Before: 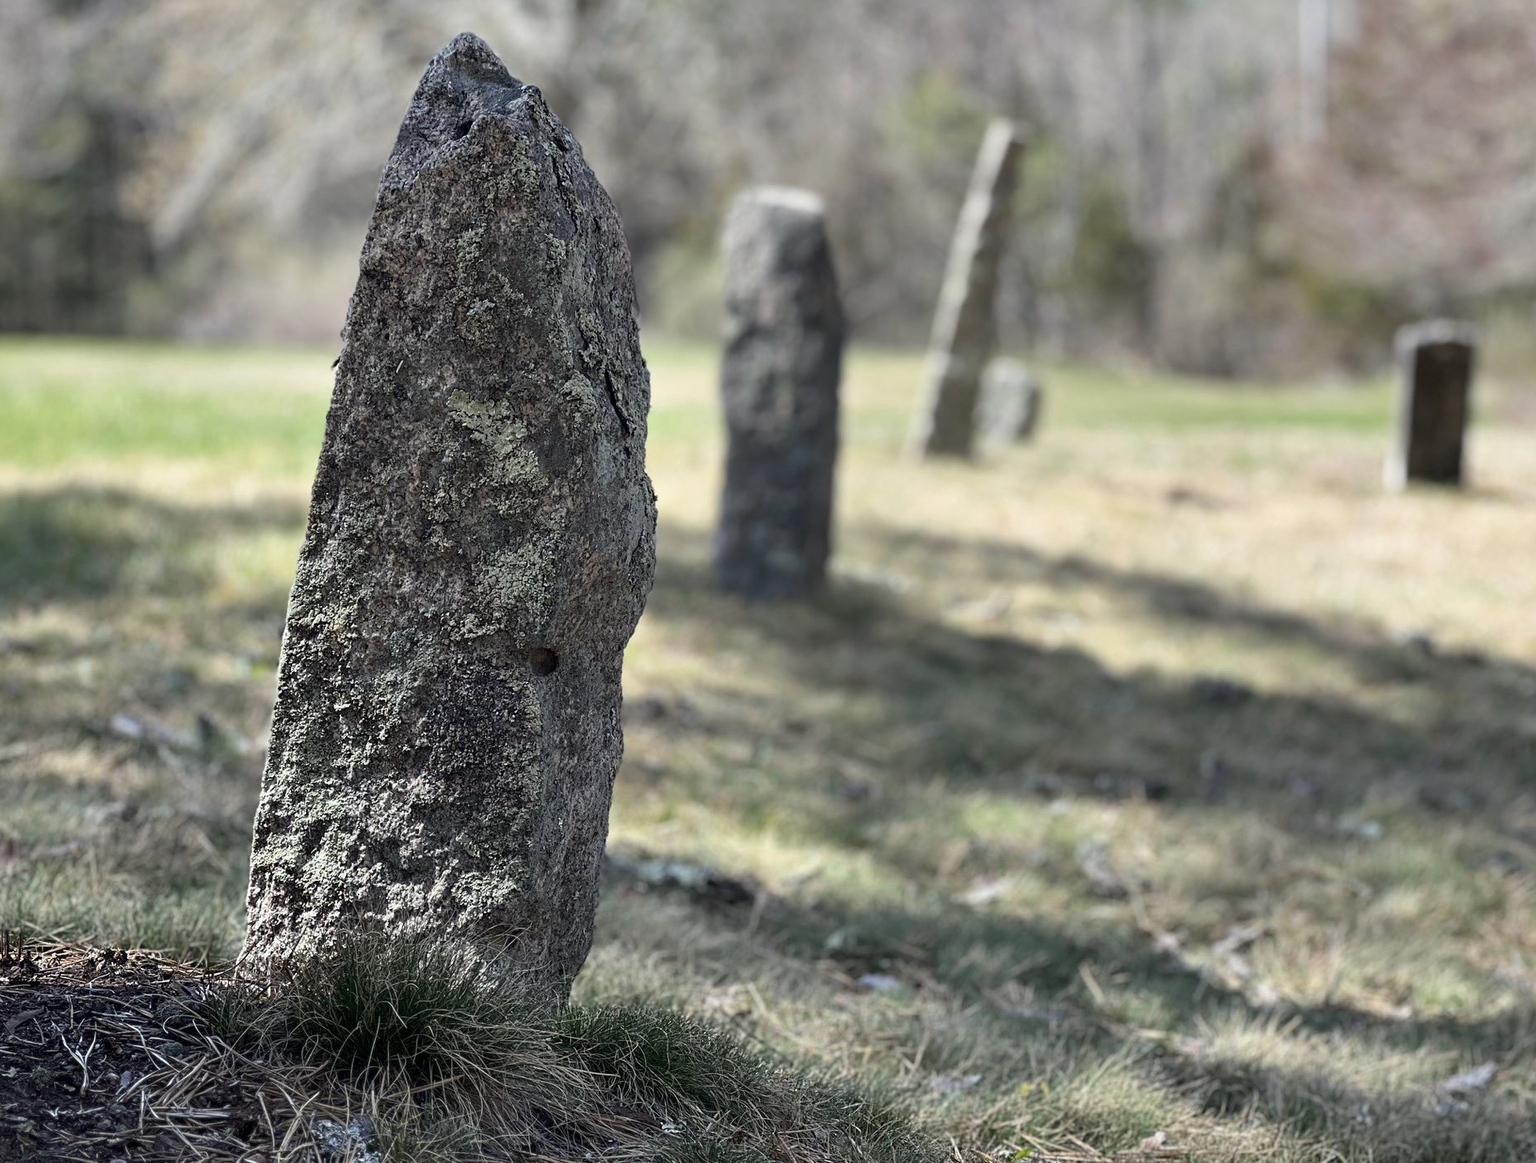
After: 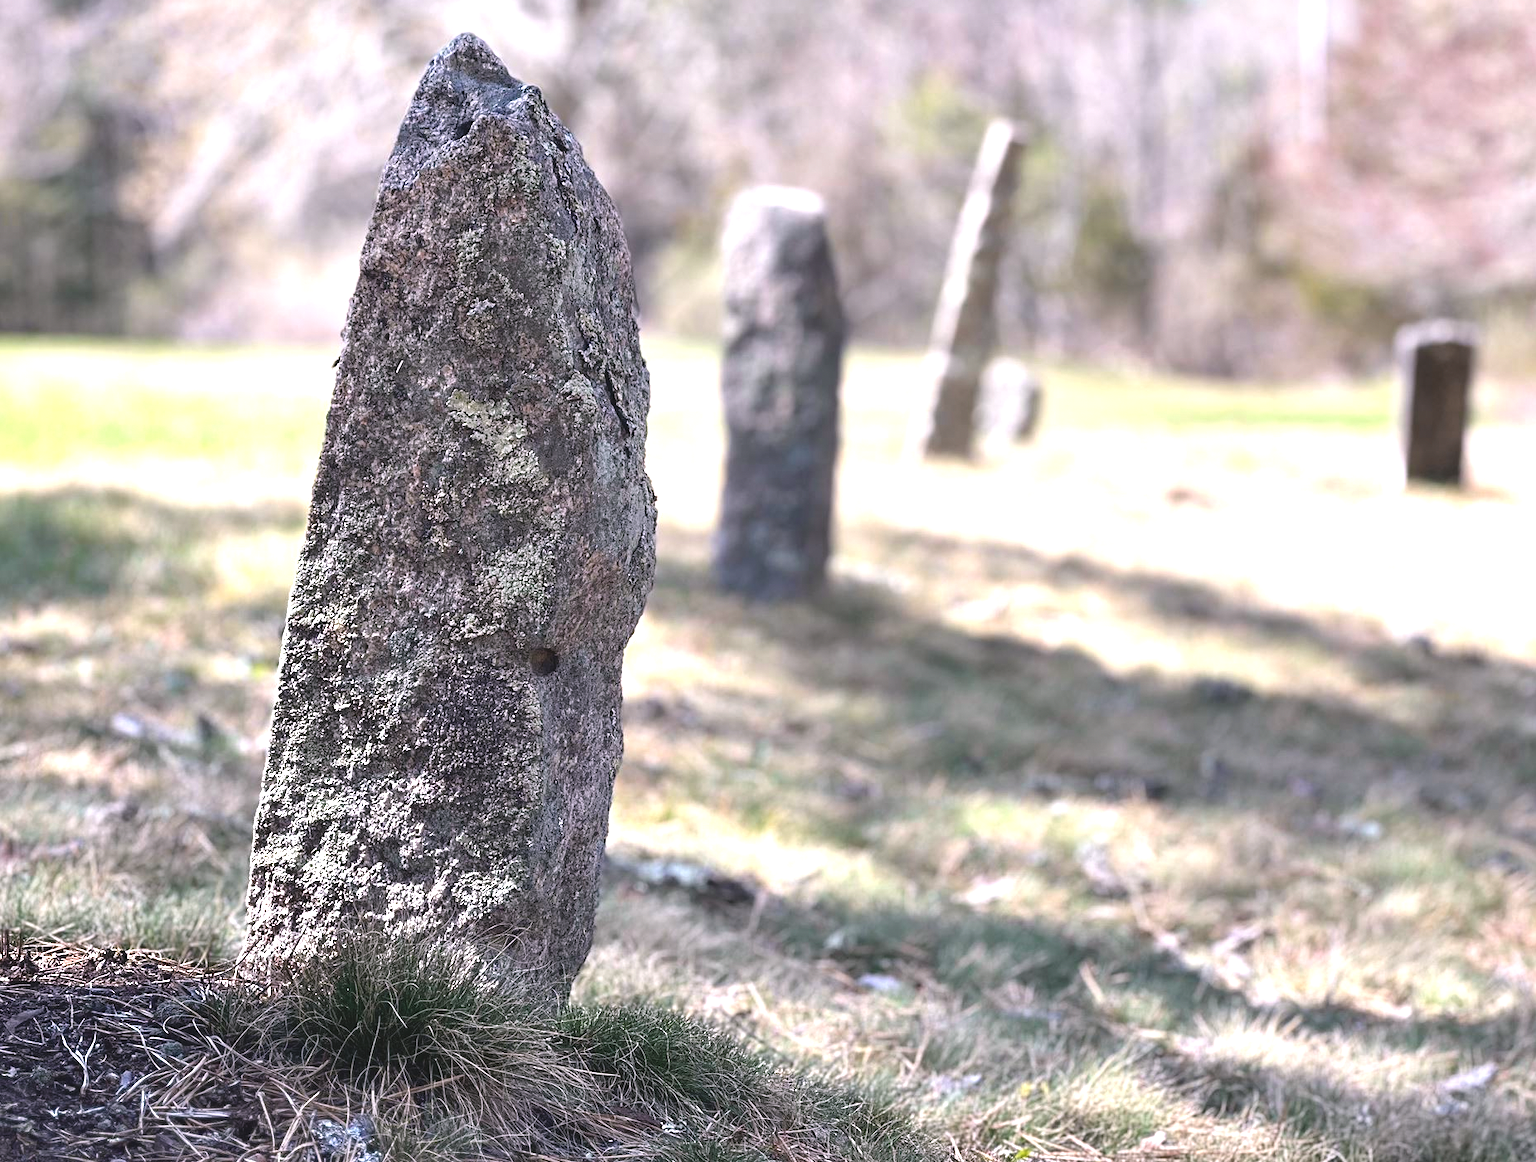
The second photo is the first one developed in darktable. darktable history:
rgb levels: preserve colors max RGB
exposure: black level correction -0.005, exposure 1 EV, compensate highlight preservation false
white balance: red 1.05, blue 1.072
